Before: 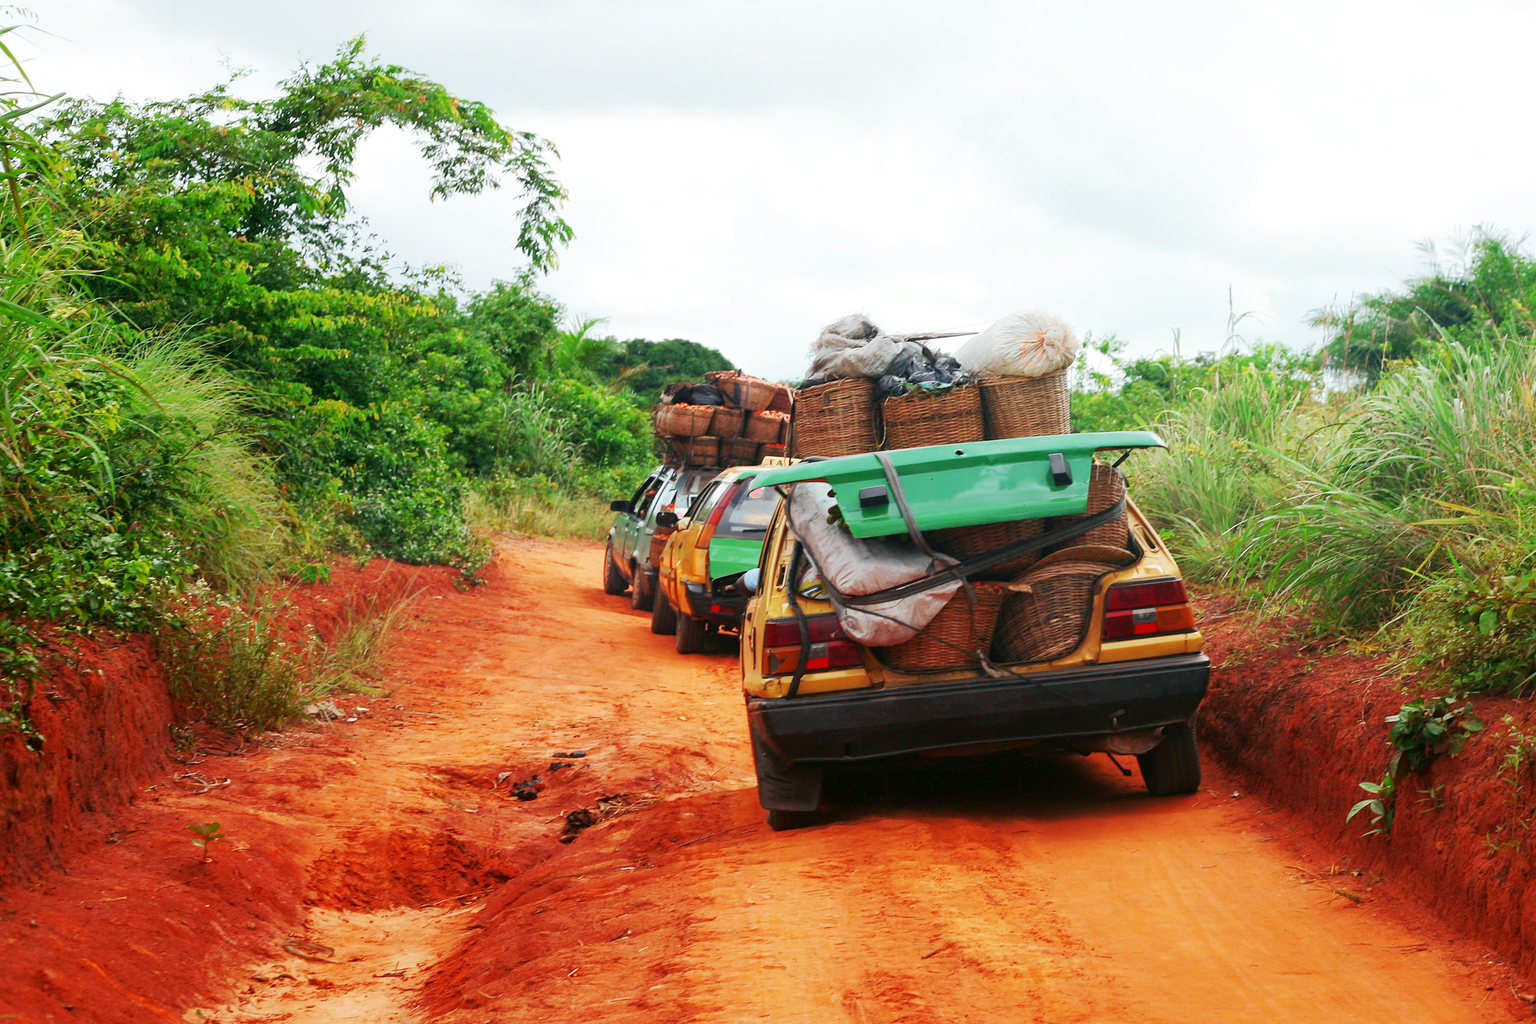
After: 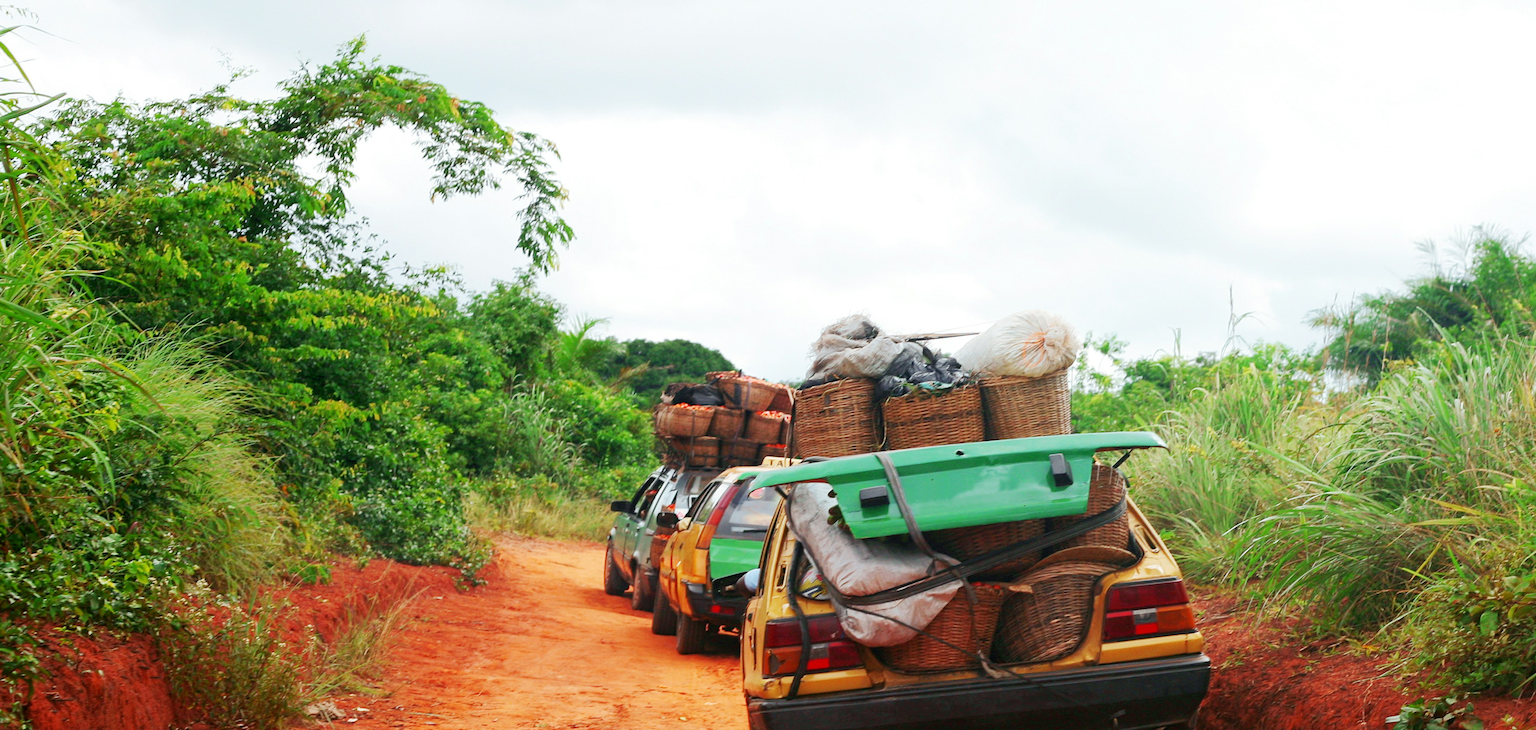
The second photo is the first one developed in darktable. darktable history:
crop: right 0%, bottom 28.703%
